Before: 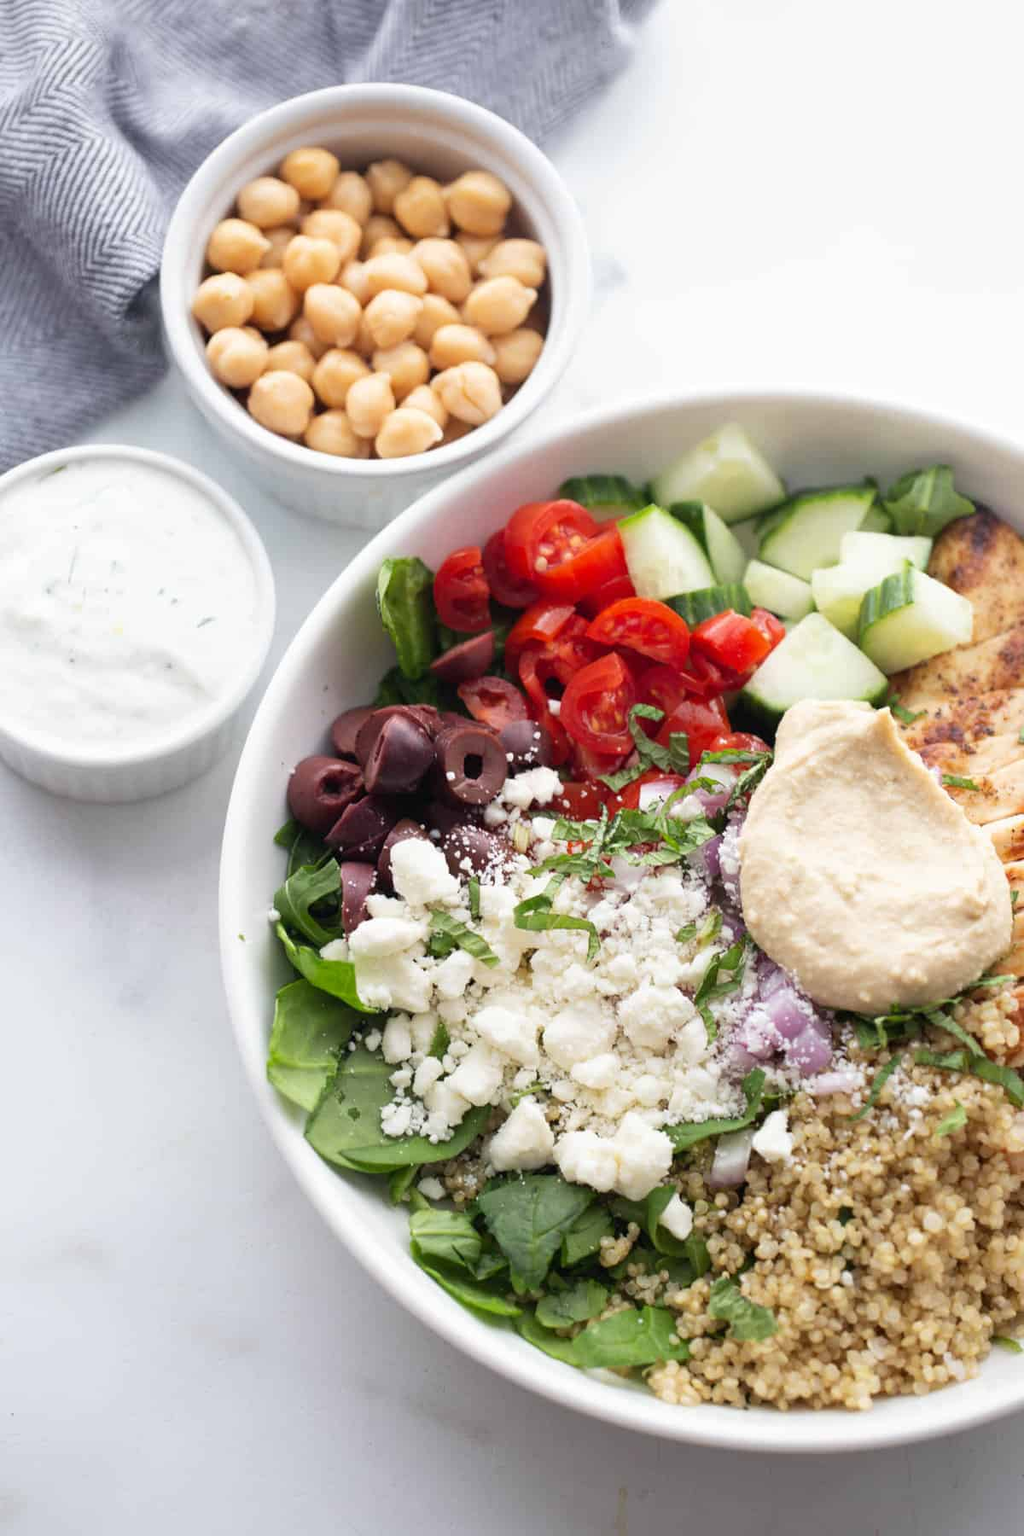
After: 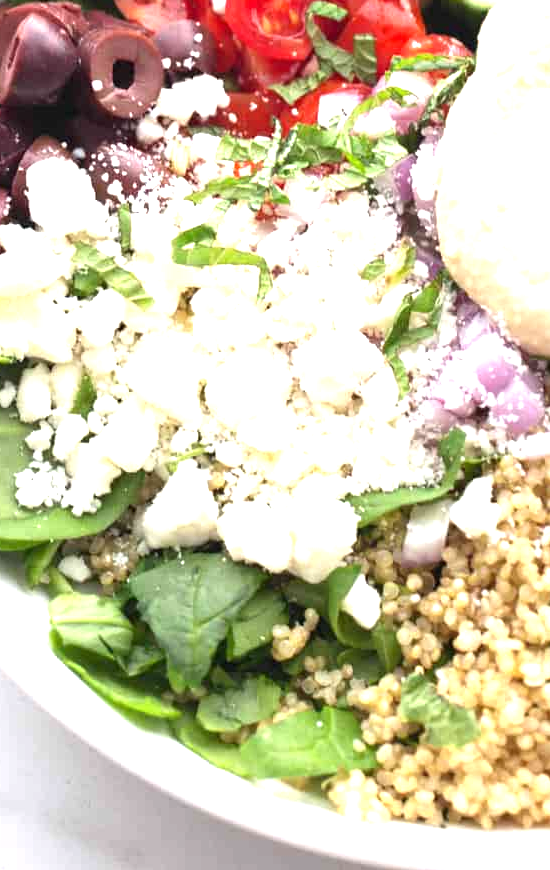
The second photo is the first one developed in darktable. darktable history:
crop: left 35.976%, top 45.819%, right 18.162%, bottom 5.807%
exposure: black level correction 0, exposure 1.2 EV, compensate exposure bias true, compensate highlight preservation false
